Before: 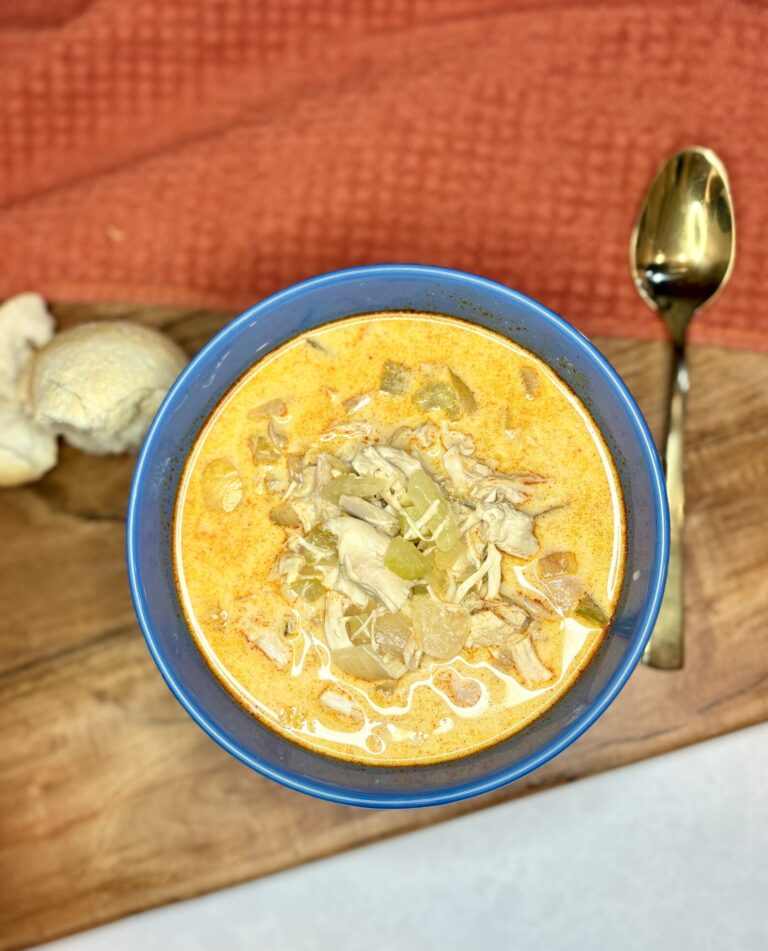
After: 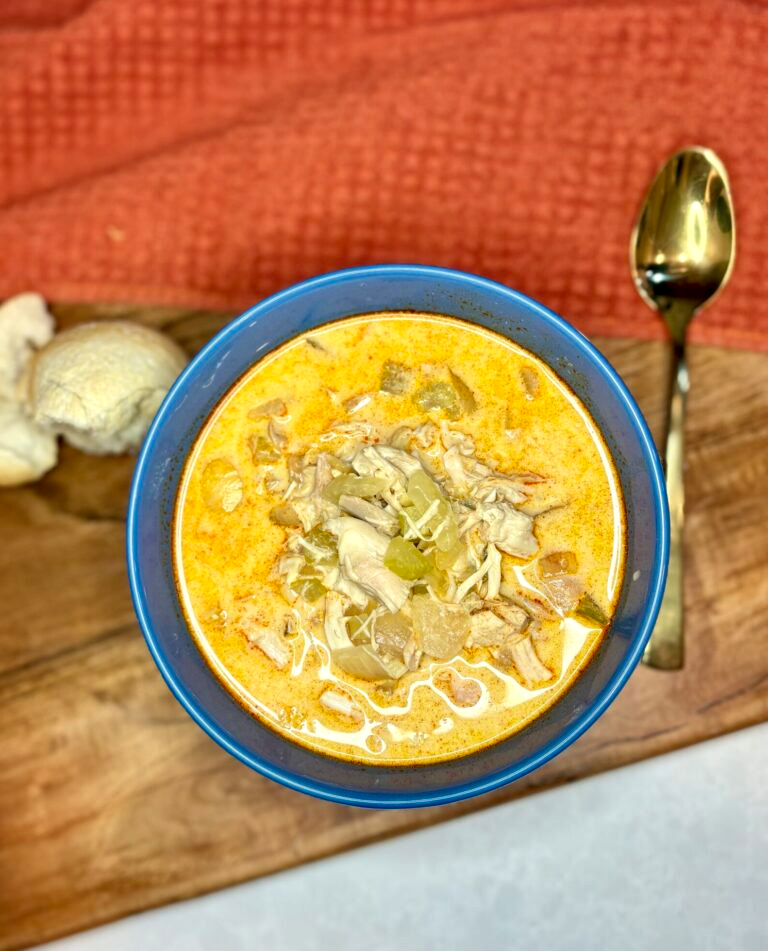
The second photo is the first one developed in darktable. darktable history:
shadows and highlights: radius 263.27, soften with gaussian
local contrast: highlights 103%, shadows 100%, detail 120%, midtone range 0.2
